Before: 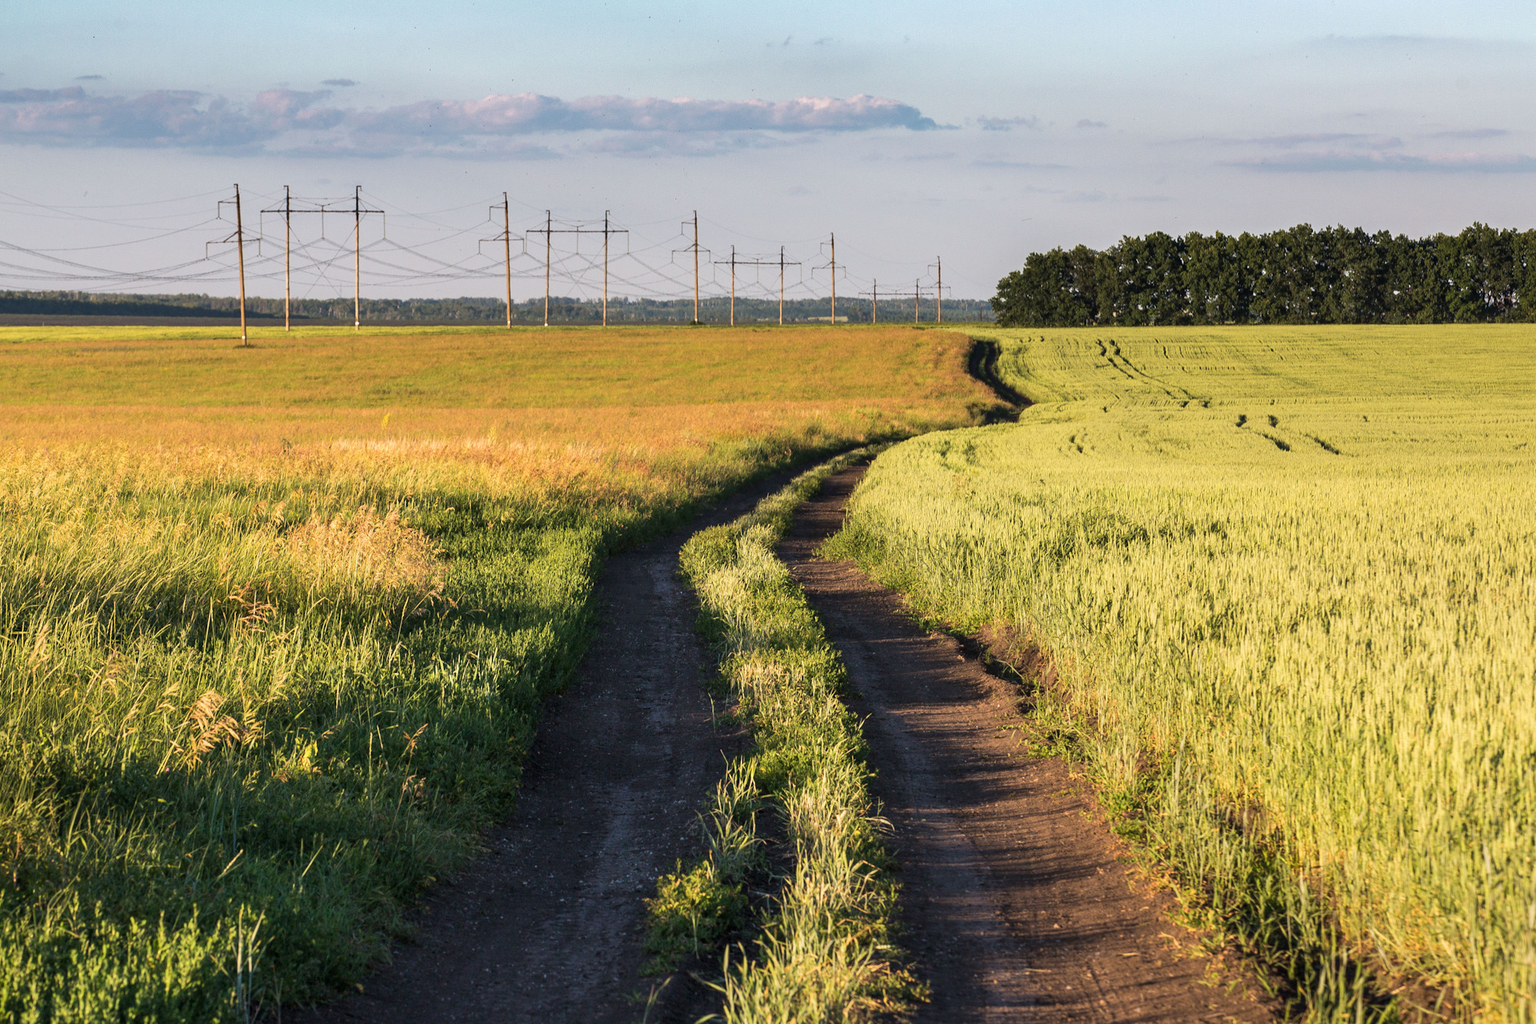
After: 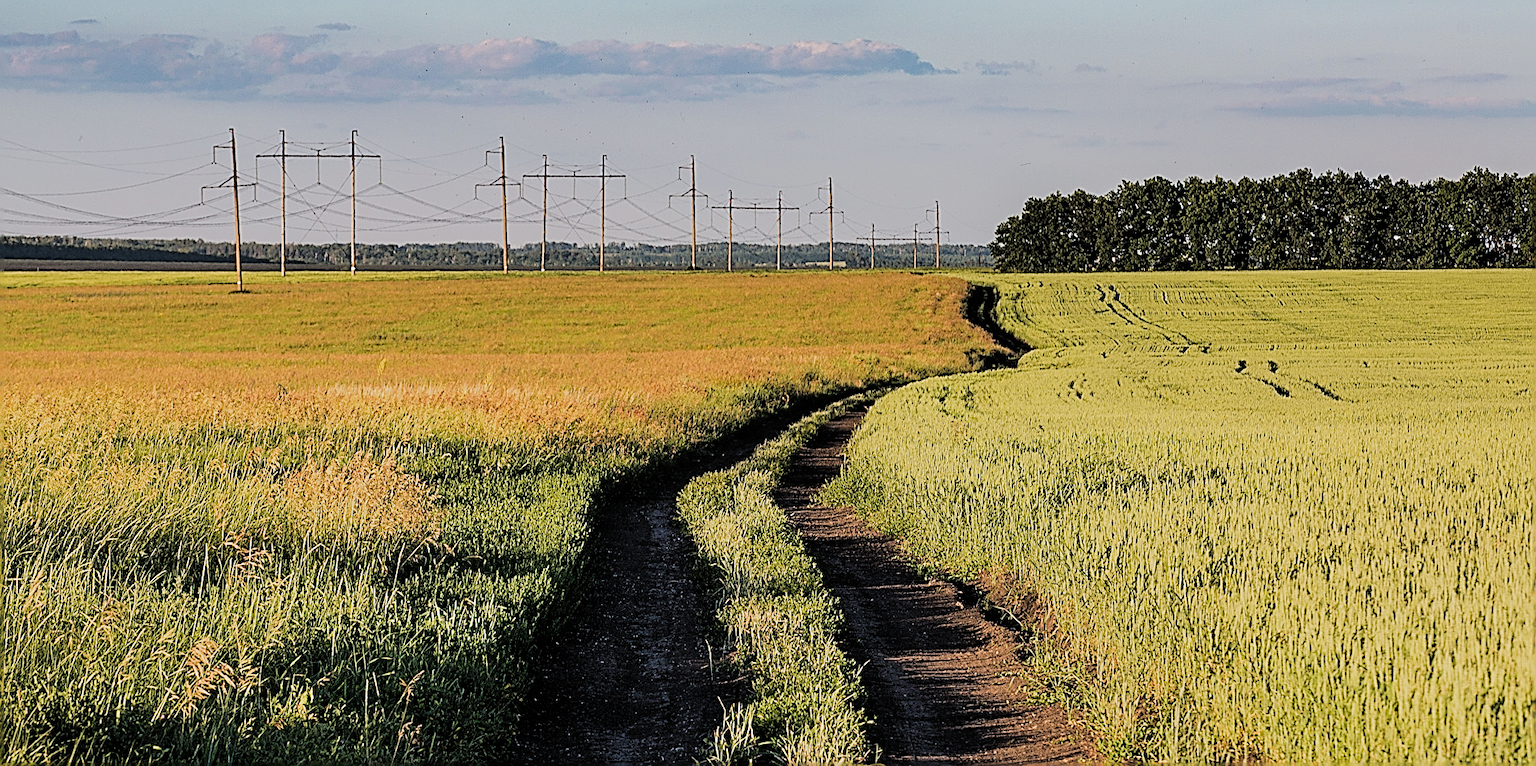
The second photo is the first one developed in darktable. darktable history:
sharpen: amount 1.997
filmic rgb: black relative exposure -4.7 EV, white relative exposure 4.78 EV, threshold 3.02 EV, hardness 2.34, latitude 35.1%, contrast 1.048, highlights saturation mix 1.61%, shadows ↔ highlights balance 1.27%, color science v5 (2021), contrast in shadows safe, contrast in highlights safe, enable highlight reconstruction true
crop: left 0.391%, top 5.516%, bottom 19.9%
